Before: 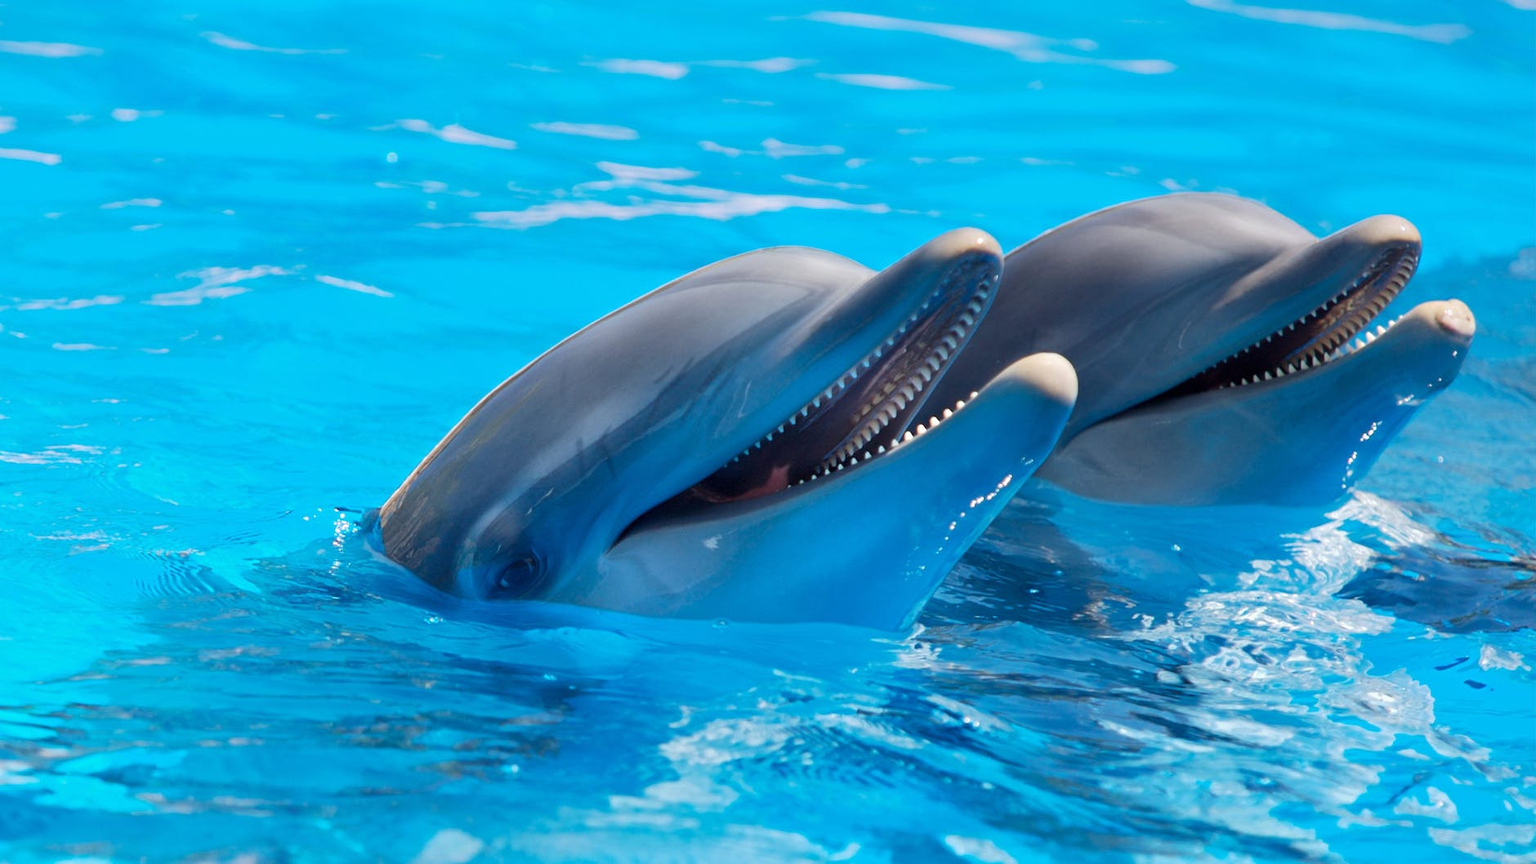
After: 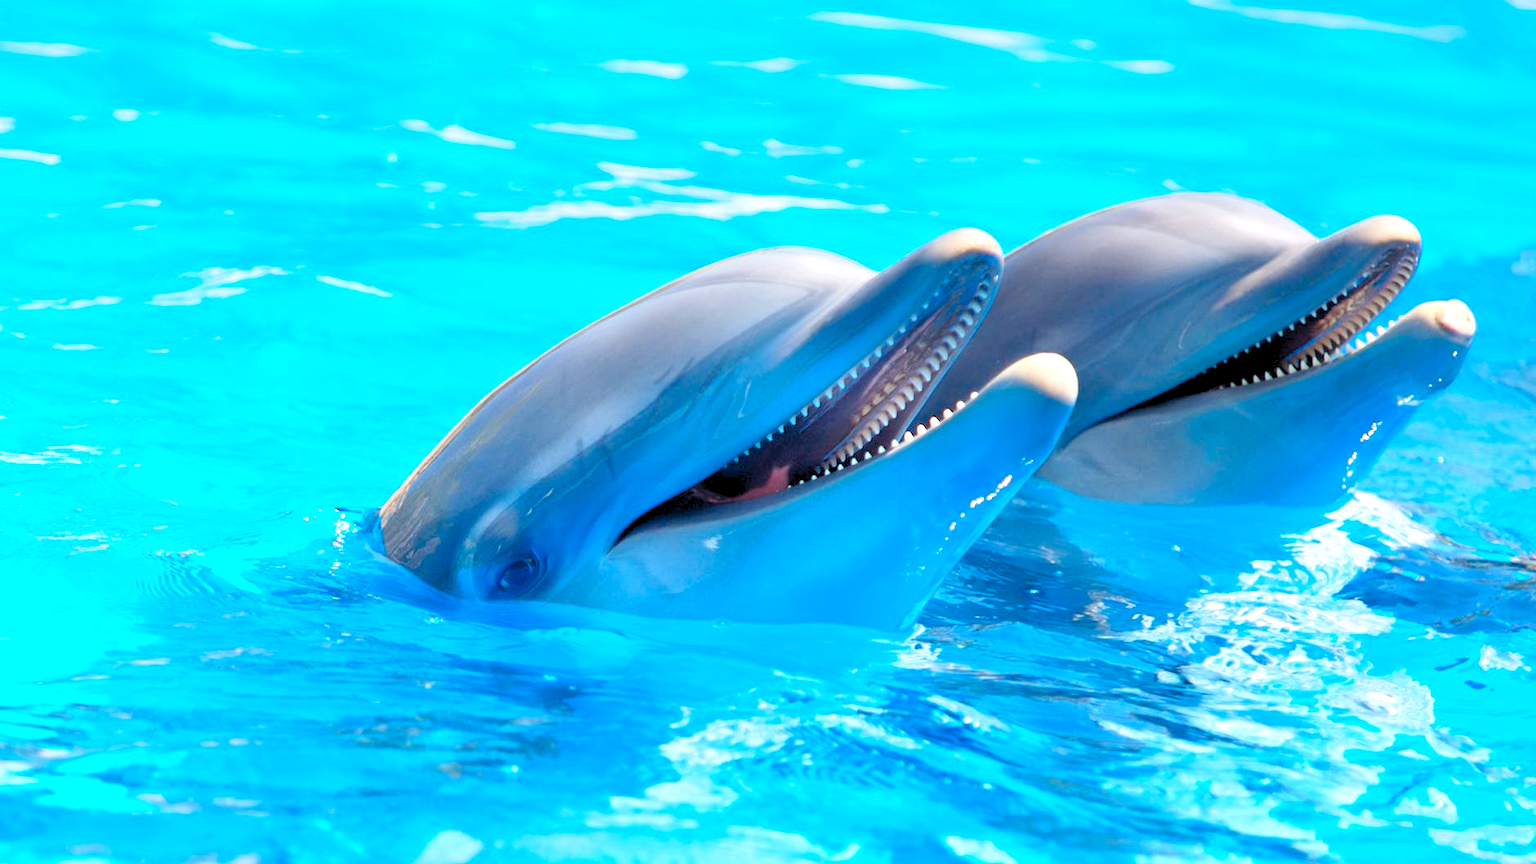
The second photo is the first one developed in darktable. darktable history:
levels: levels [0.036, 0.364, 0.827]
color zones: curves: ch0 [(0, 0.5) (0.143, 0.5) (0.286, 0.5) (0.429, 0.5) (0.571, 0.5) (0.714, 0.476) (0.857, 0.5) (1, 0.5)]; ch2 [(0, 0.5) (0.143, 0.5) (0.286, 0.5) (0.429, 0.5) (0.571, 0.5) (0.714, 0.487) (0.857, 0.5) (1, 0.5)]
